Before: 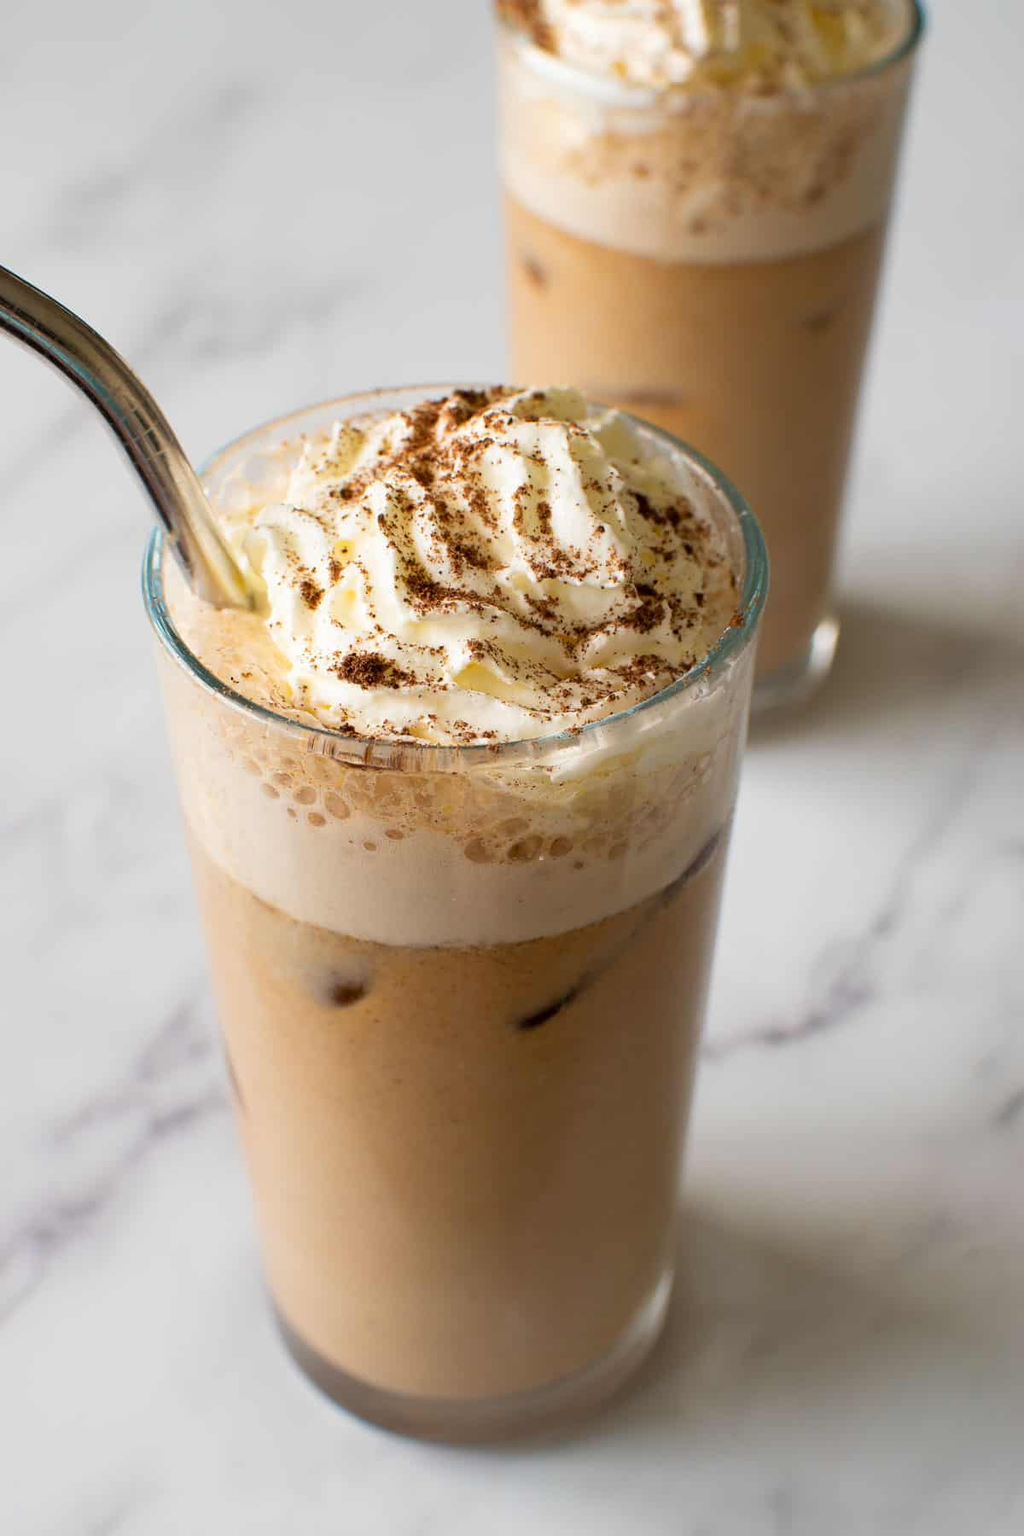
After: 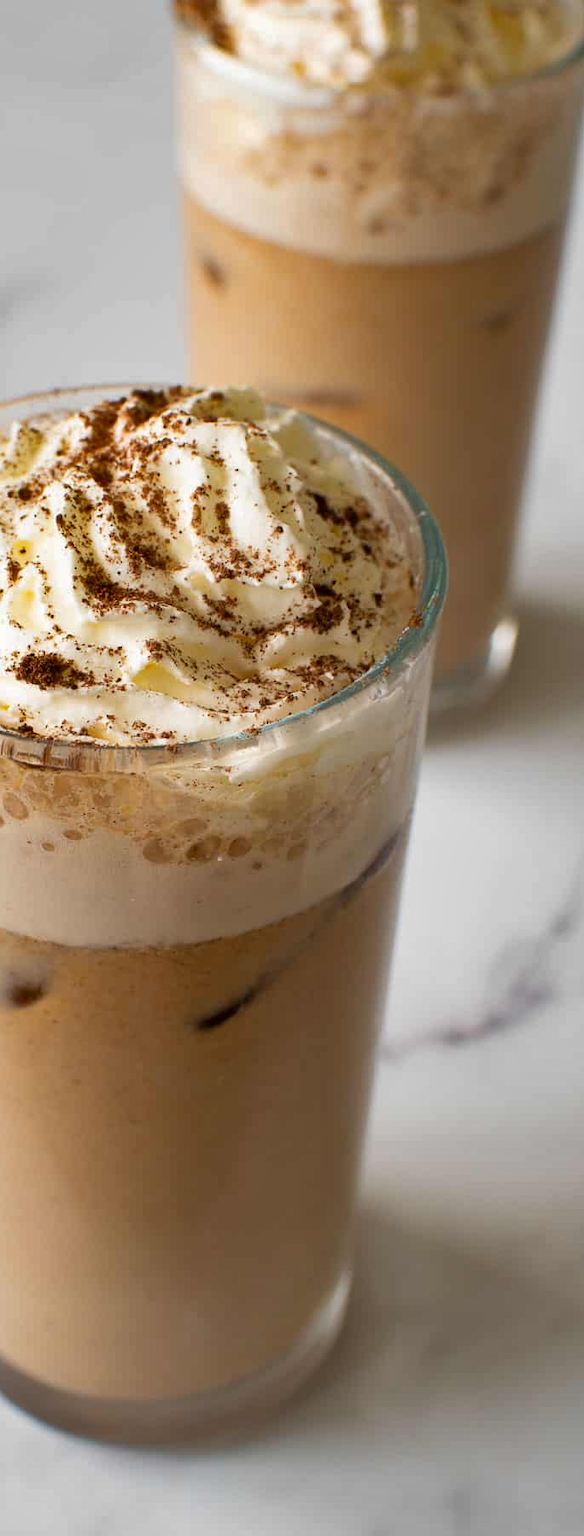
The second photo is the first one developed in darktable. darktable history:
crop: left 31.435%, top 0.022%, right 11.433%
shadows and highlights: shadows 52.91, soften with gaussian
